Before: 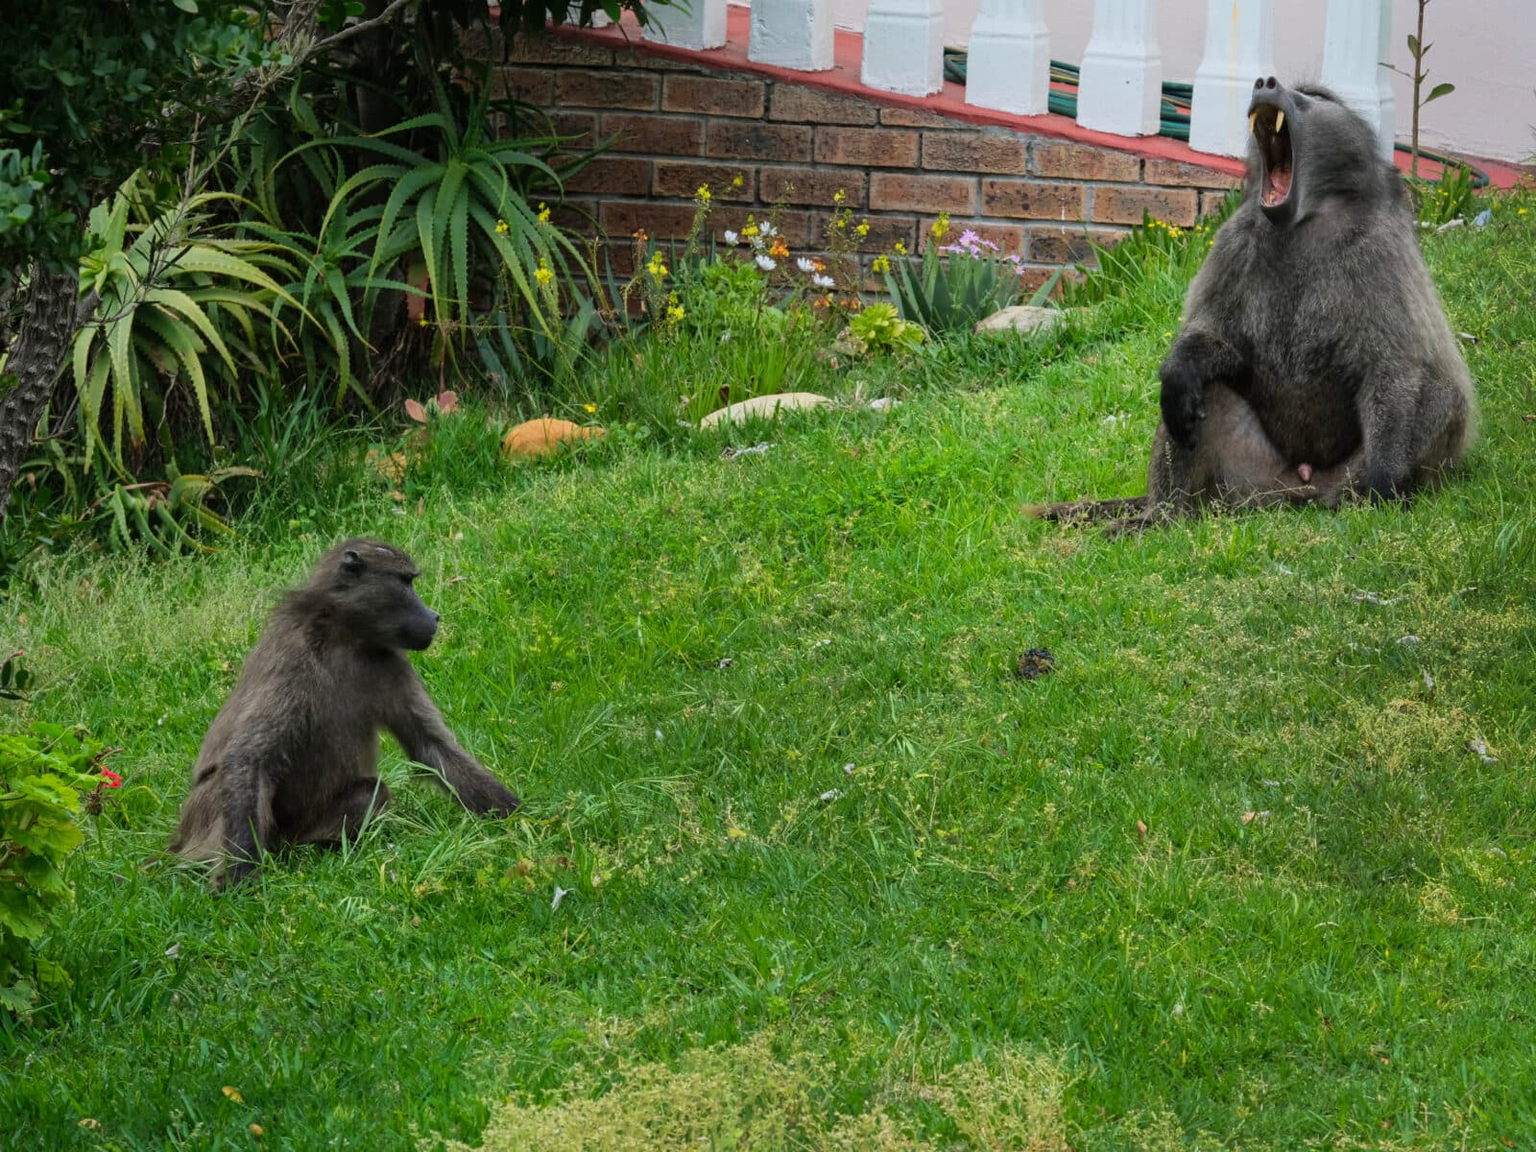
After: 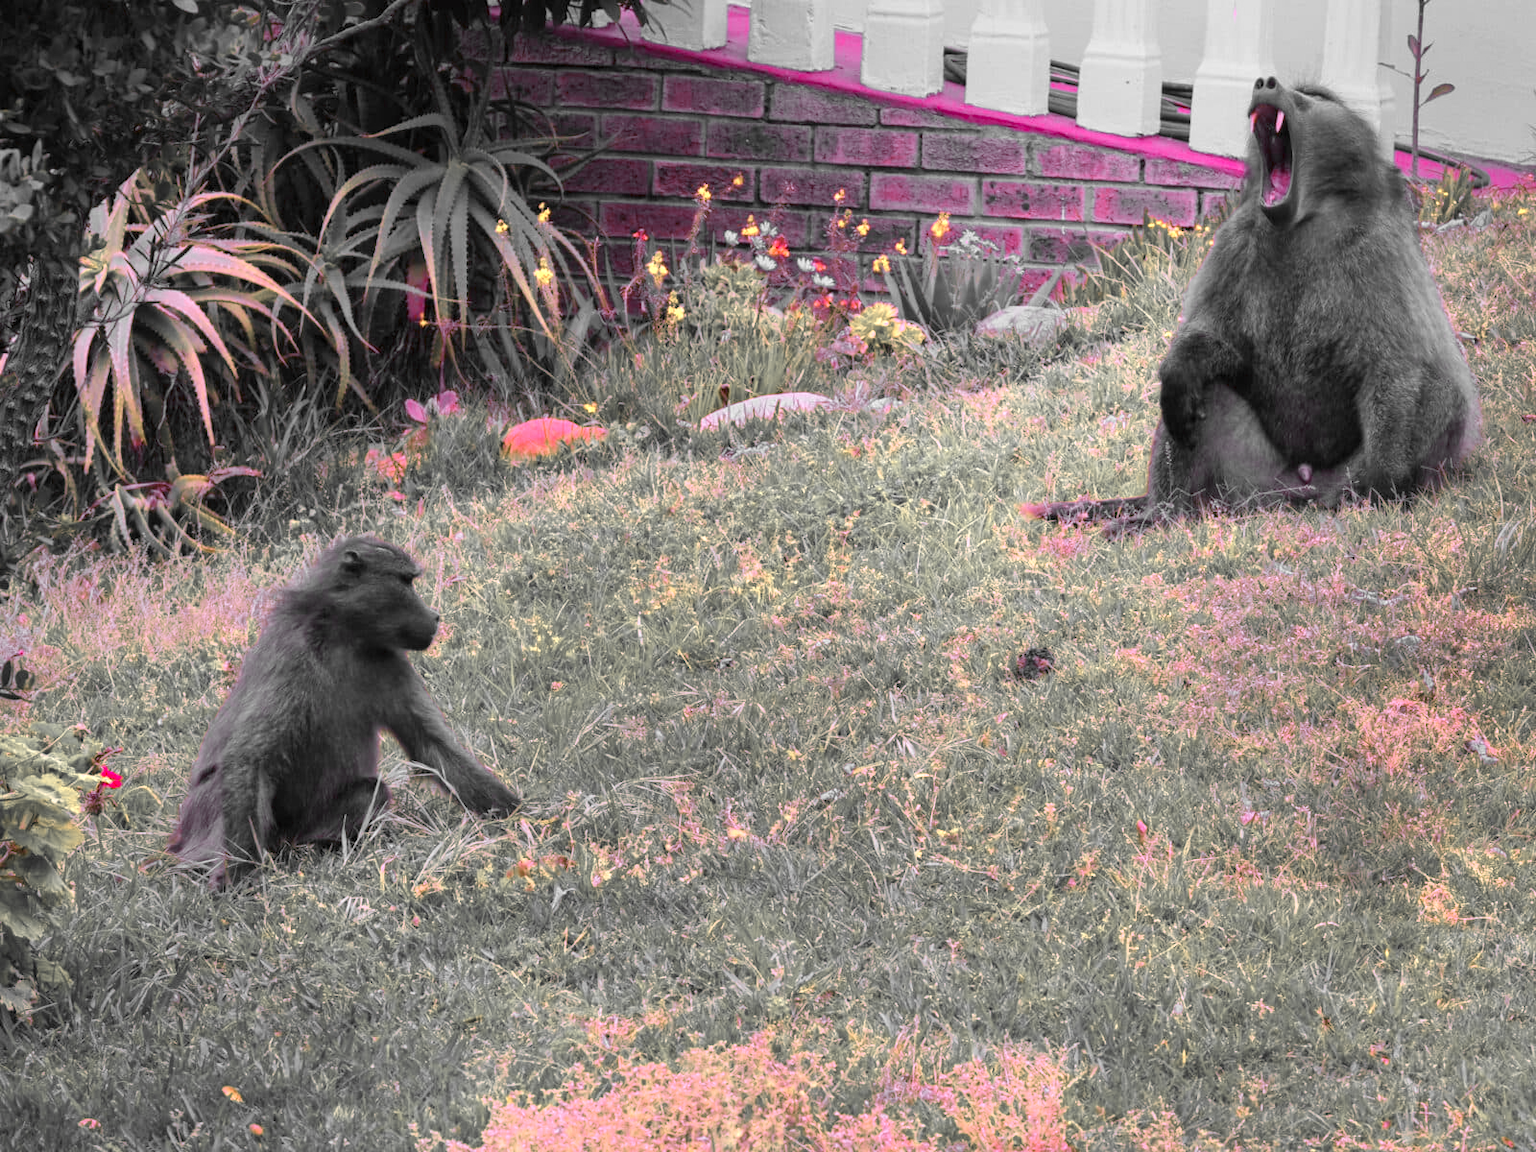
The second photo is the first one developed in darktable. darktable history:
exposure: exposure 0.781 EV, compensate highlight preservation false
color balance rgb: linear chroma grading › global chroma 33.4%
color correction: highlights a* 17.88, highlights b* 18.79
color zones: curves: ch0 [(0, 0.447) (0.184, 0.543) (0.323, 0.476) (0.429, 0.445) (0.571, 0.443) (0.714, 0.451) (0.857, 0.452) (1, 0.447)]; ch1 [(0, 0.464) (0.176, 0.46) (0.287, 0.177) (0.429, 0.002) (0.571, 0) (0.714, 0) (0.857, 0) (1, 0.464)], mix 20%
color calibration: illuminant custom, x 0.379, y 0.481, temperature 4443.07 K
